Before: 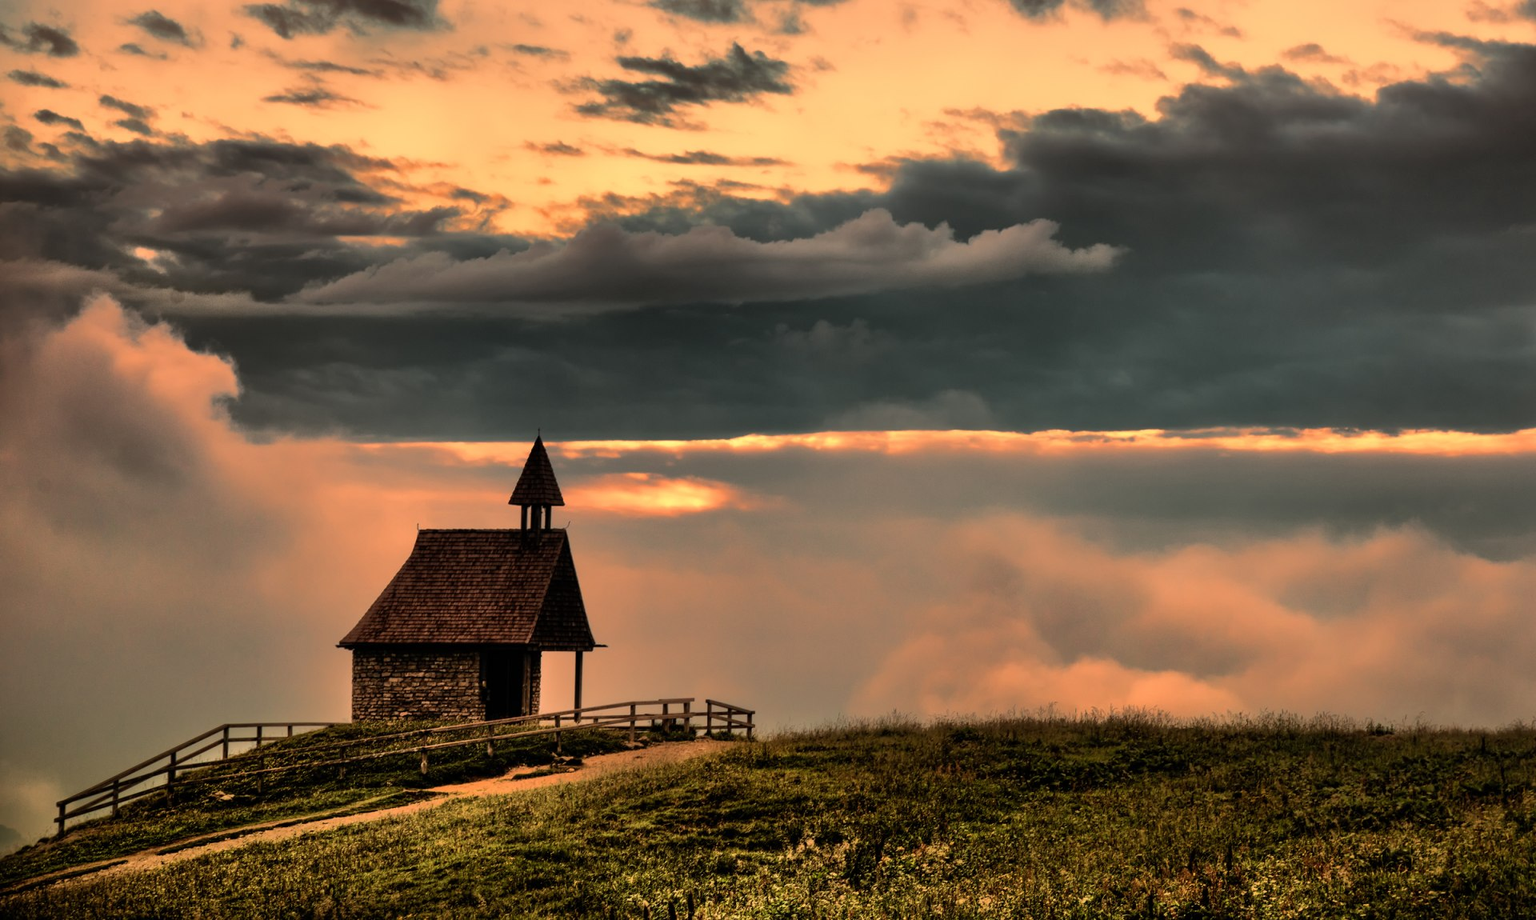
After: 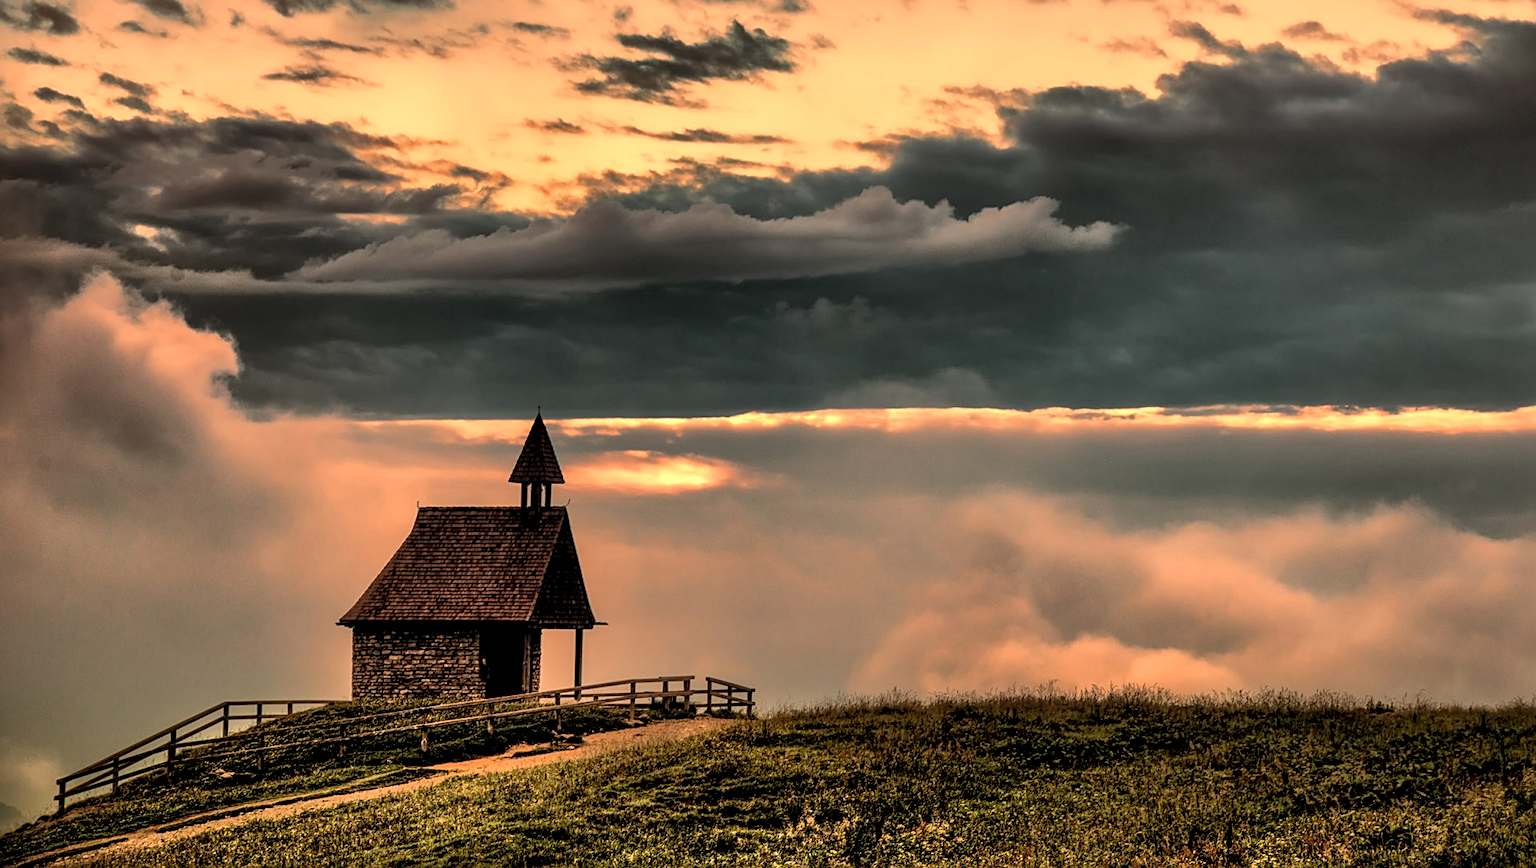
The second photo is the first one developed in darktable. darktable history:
crop and rotate: top 2.479%, bottom 3.018%
shadows and highlights: shadows 43.06, highlights 6.94
sharpen: on, module defaults
local contrast: detail 150%
